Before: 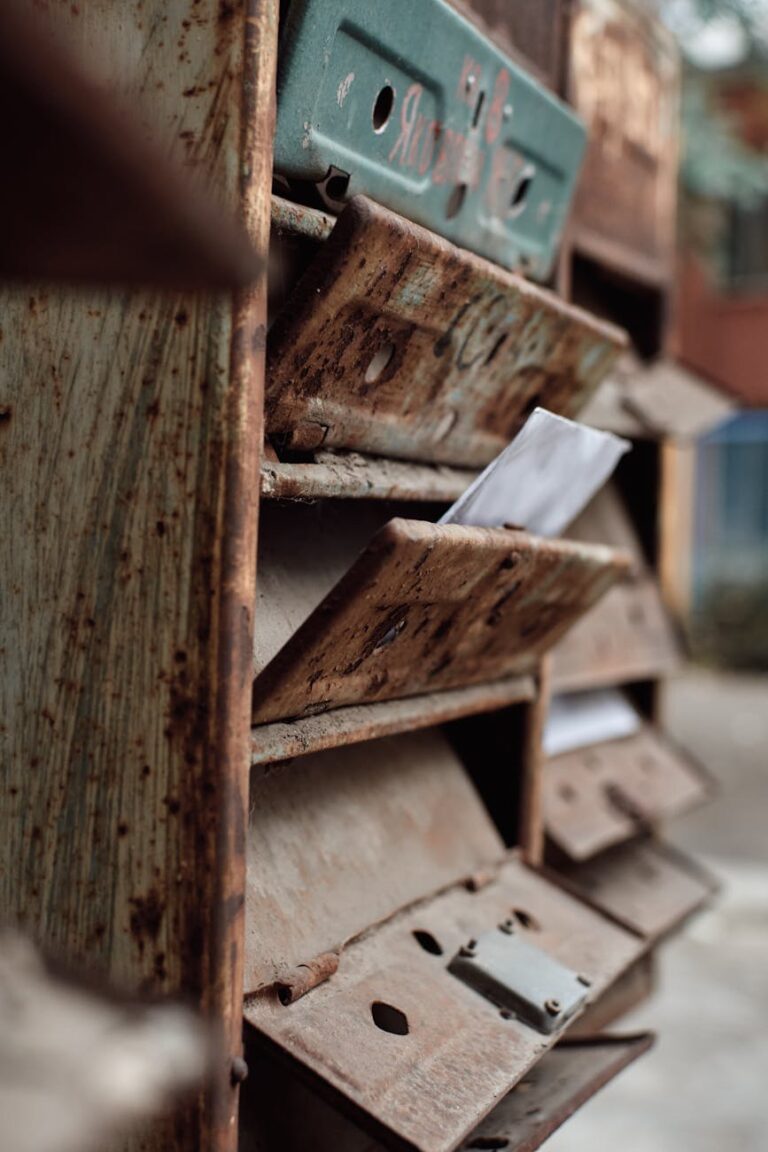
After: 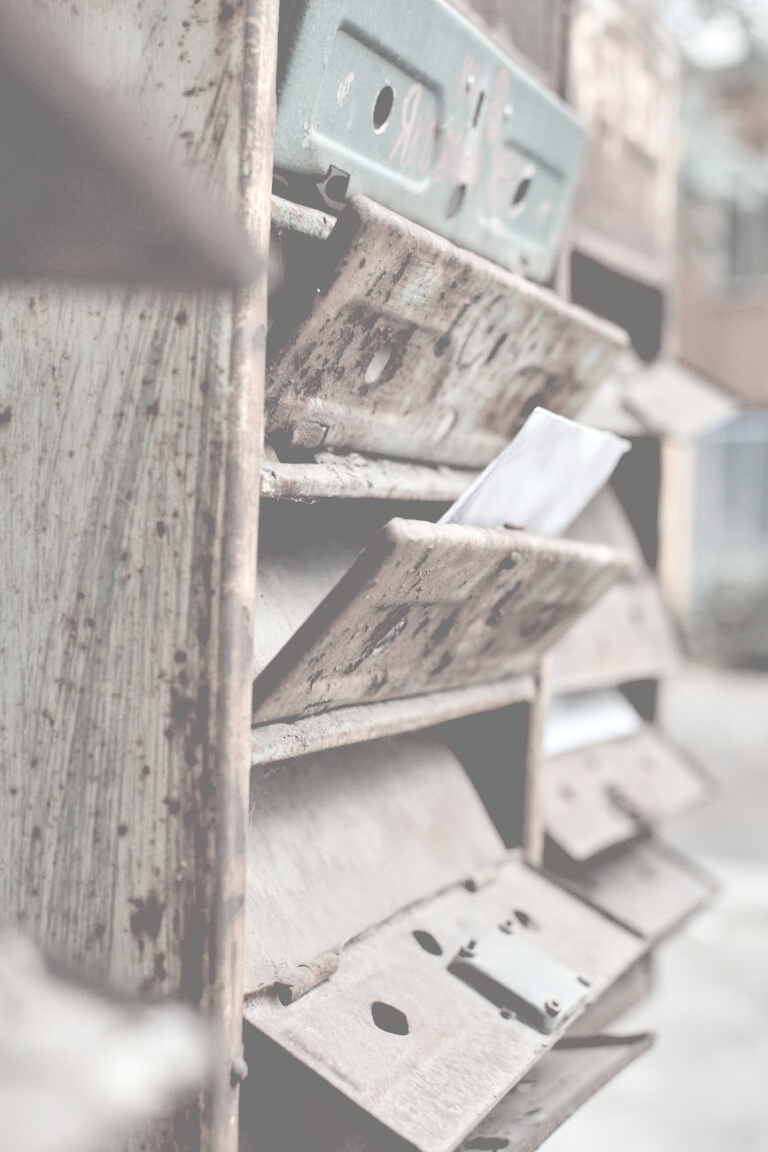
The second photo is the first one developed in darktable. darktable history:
sharpen: radius 2.913, amount 0.86, threshold 47.428
exposure: exposure 0.601 EV, compensate exposure bias true, compensate highlight preservation false
contrast brightness saturation: contrast -0.328, brightness 0.761, saturation -0.772
contrast equalizer: y [[0.6 ×6], [0.55 ×6], [0 ×6], [0 ×6], [0 ×6]]
